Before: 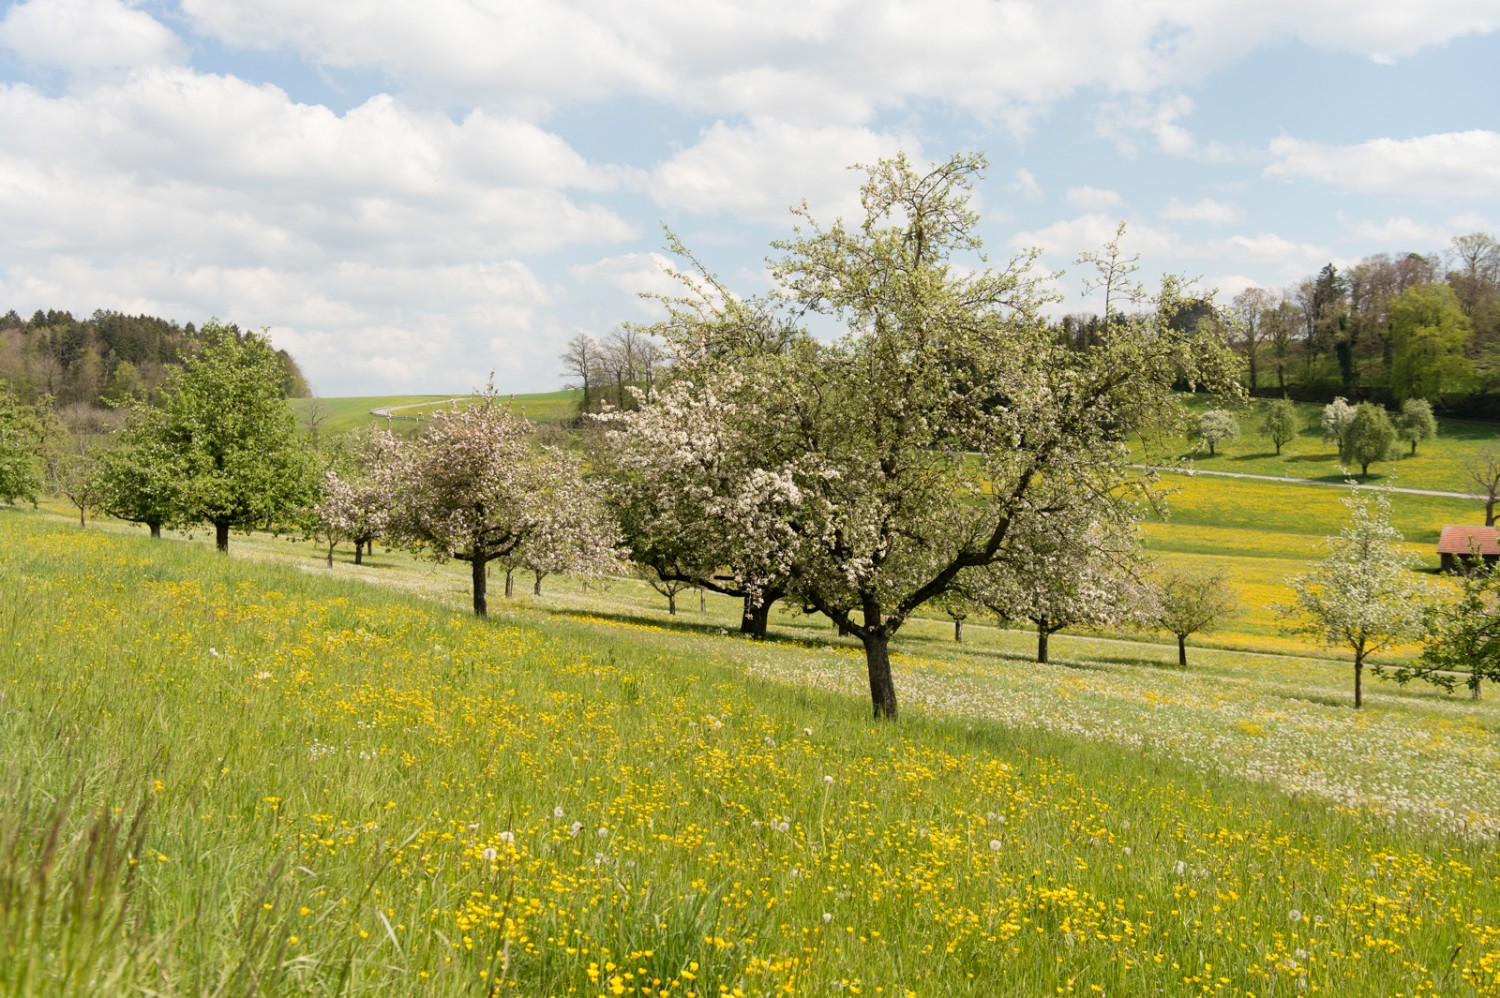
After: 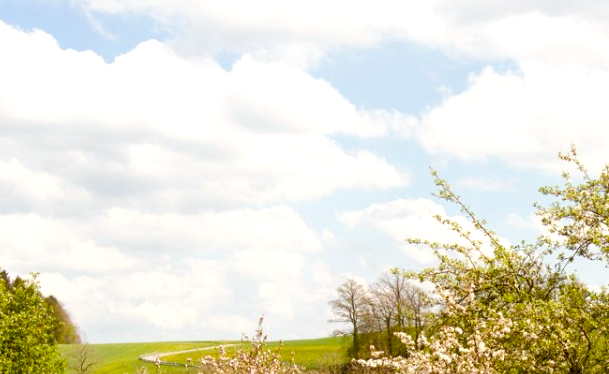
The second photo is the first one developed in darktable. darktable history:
color balance rgb: power › chroma 1.031%, power › hue 26.84°, perceptual saturation grading › global saturation 34.546%, perceptual saturation grading › highlights -25.362%, perceptual saturation grading › shadows 49.6%, perceptual brilliance grading › highlights 9.401%, perceptual brilliance grading › mid-tones 5.582%, global vibrance 20%
crop: left 15.44%, top 5.457%, right 43.909%, bottom 57.009%
local contrast: highlights 104%, shadows 102%, detail 119%, midtone range 0.2
